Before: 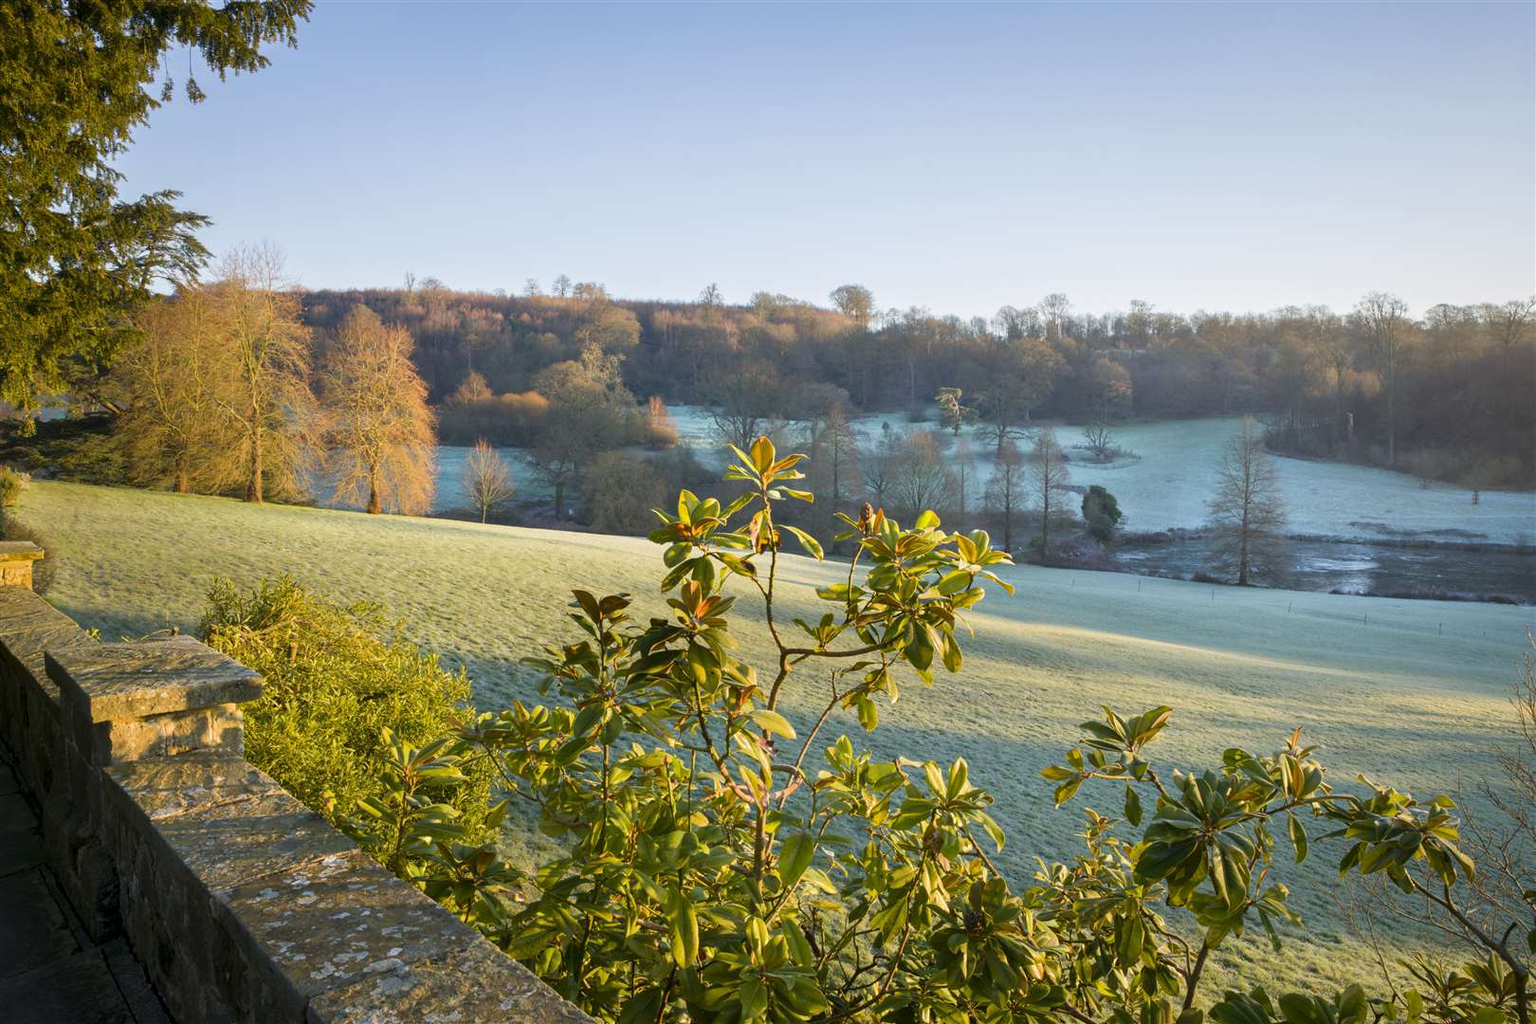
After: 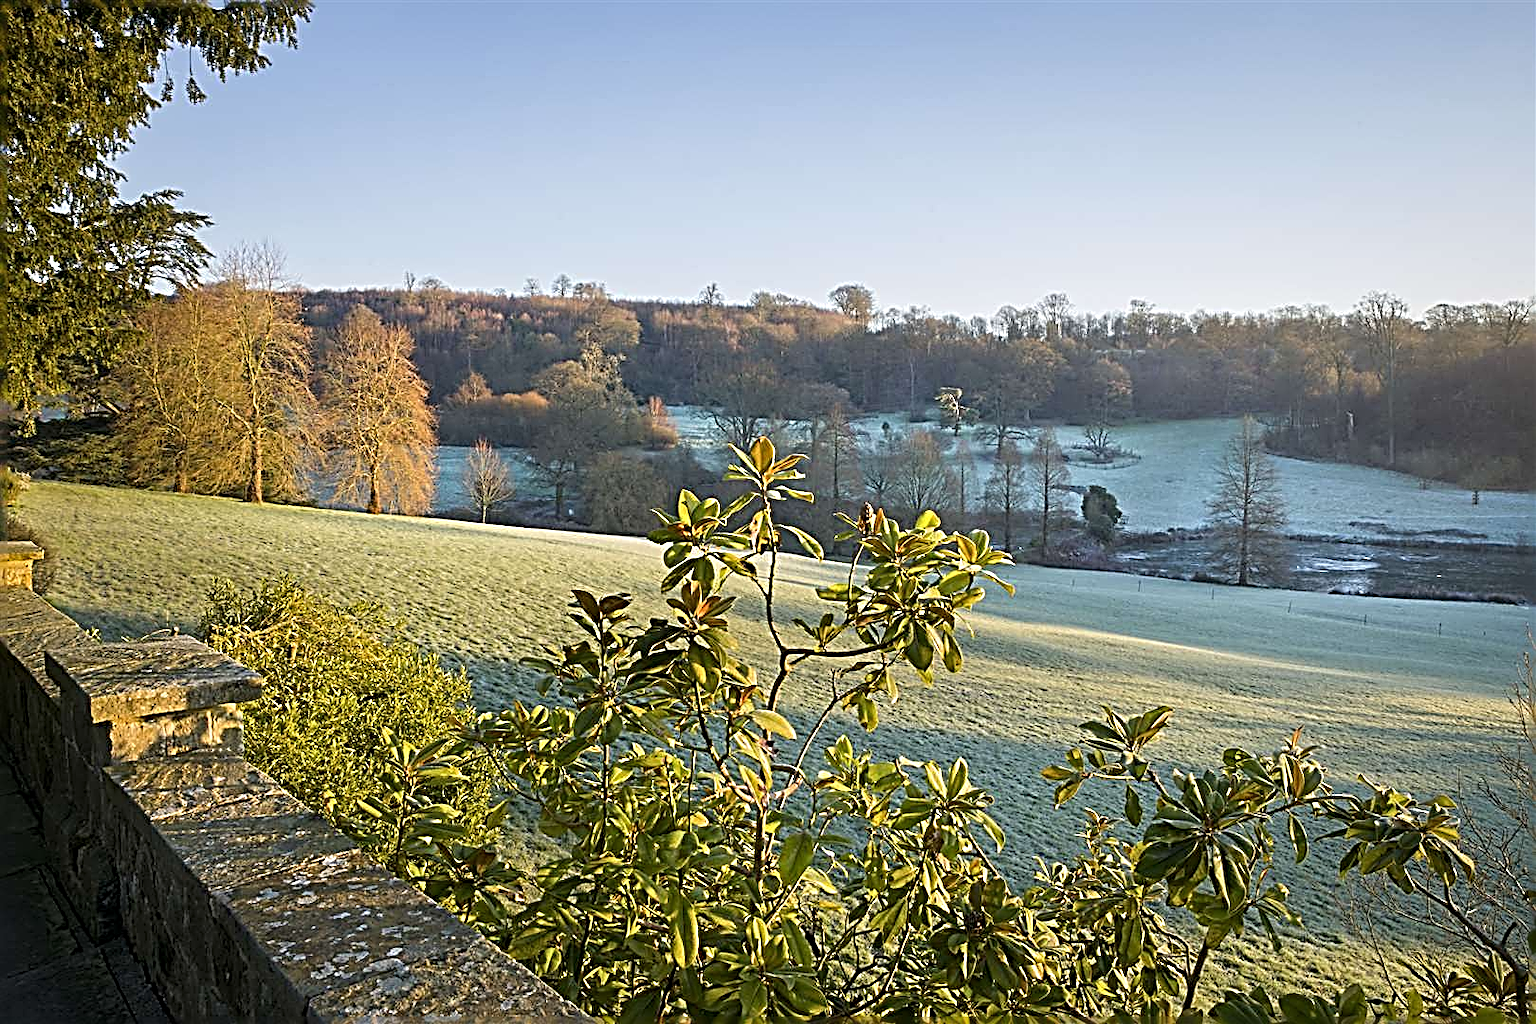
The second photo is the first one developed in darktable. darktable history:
sharpen: radius 3.187, amount 1.72
